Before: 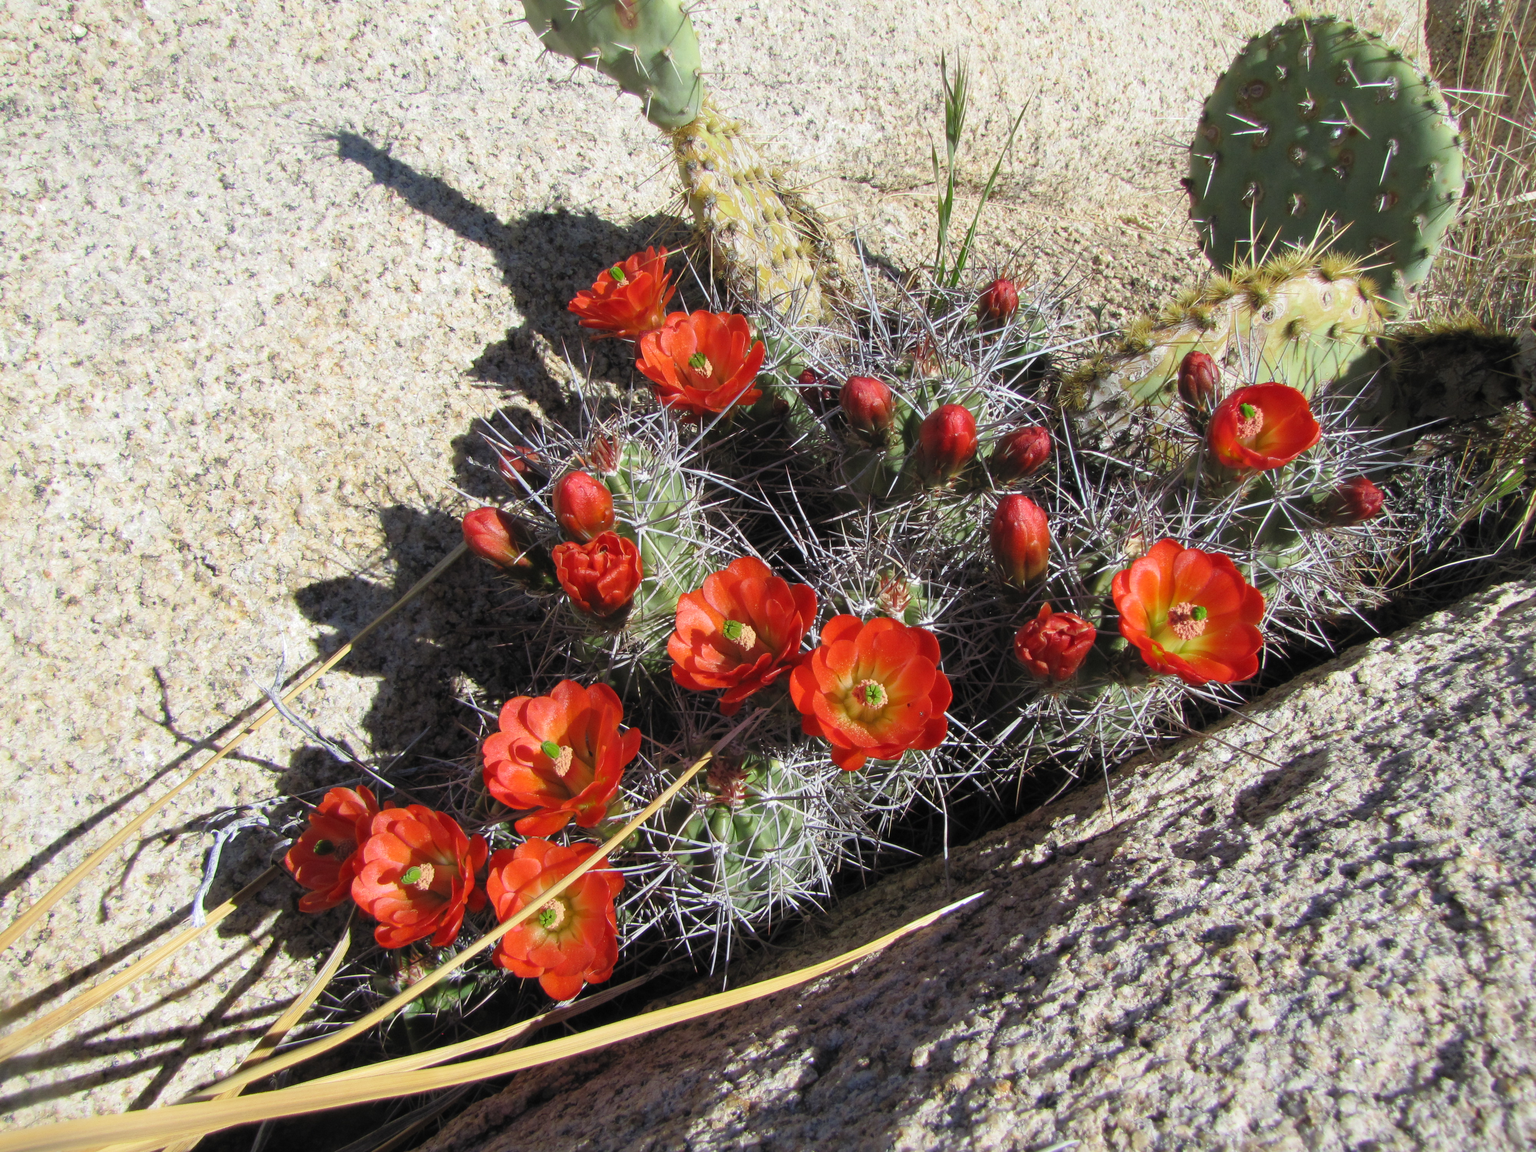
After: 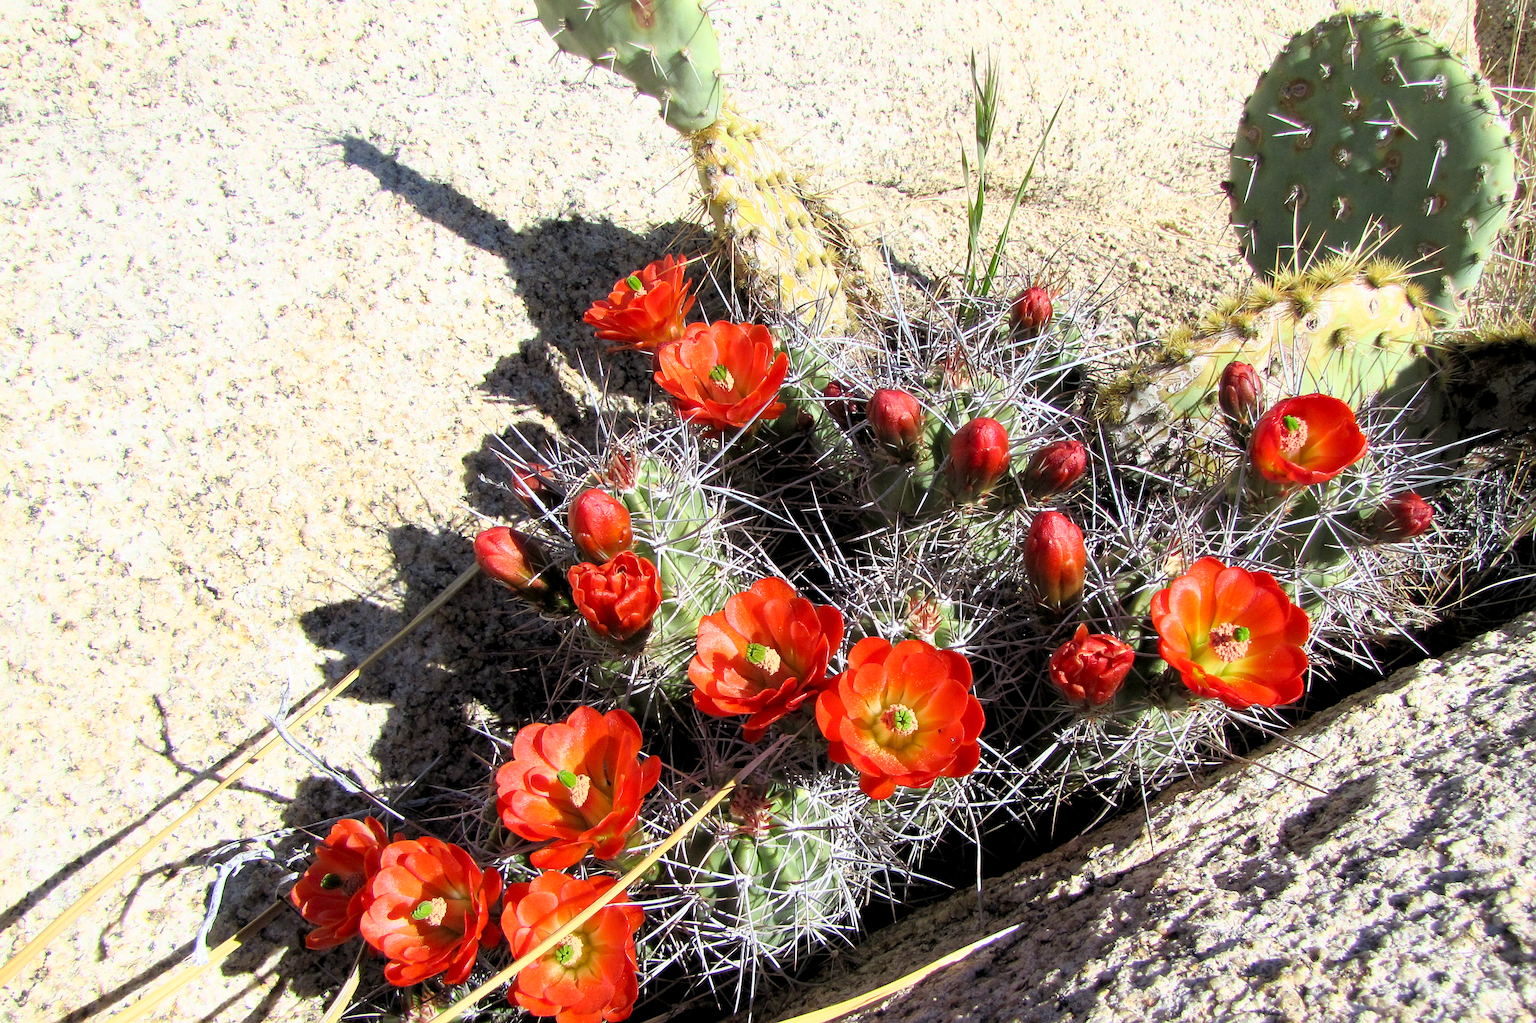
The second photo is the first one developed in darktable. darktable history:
crop and rotate: angle 0.226°, left 0.209%, right 3.215%, bottom 14.208%
sharpen: on, module defaults
exposure: black level correction 0.007, compensate exposure bias true, compensate highlight preservation false
base curve: curves: ch0 [(0, 0) (0.557, 0.834) (1, 1)]
